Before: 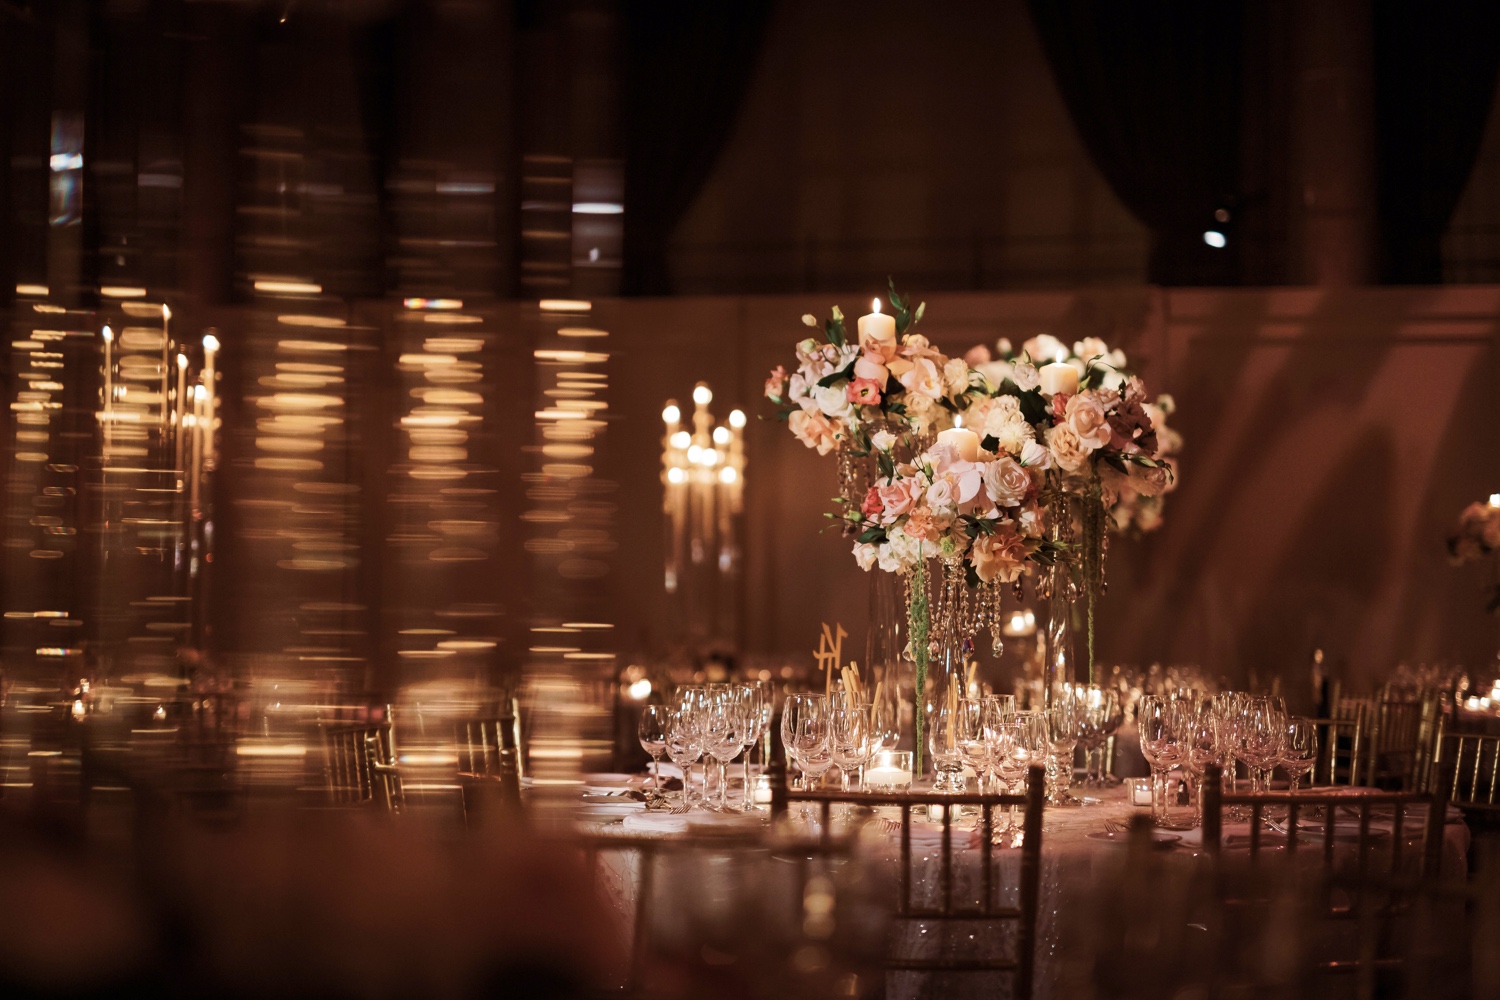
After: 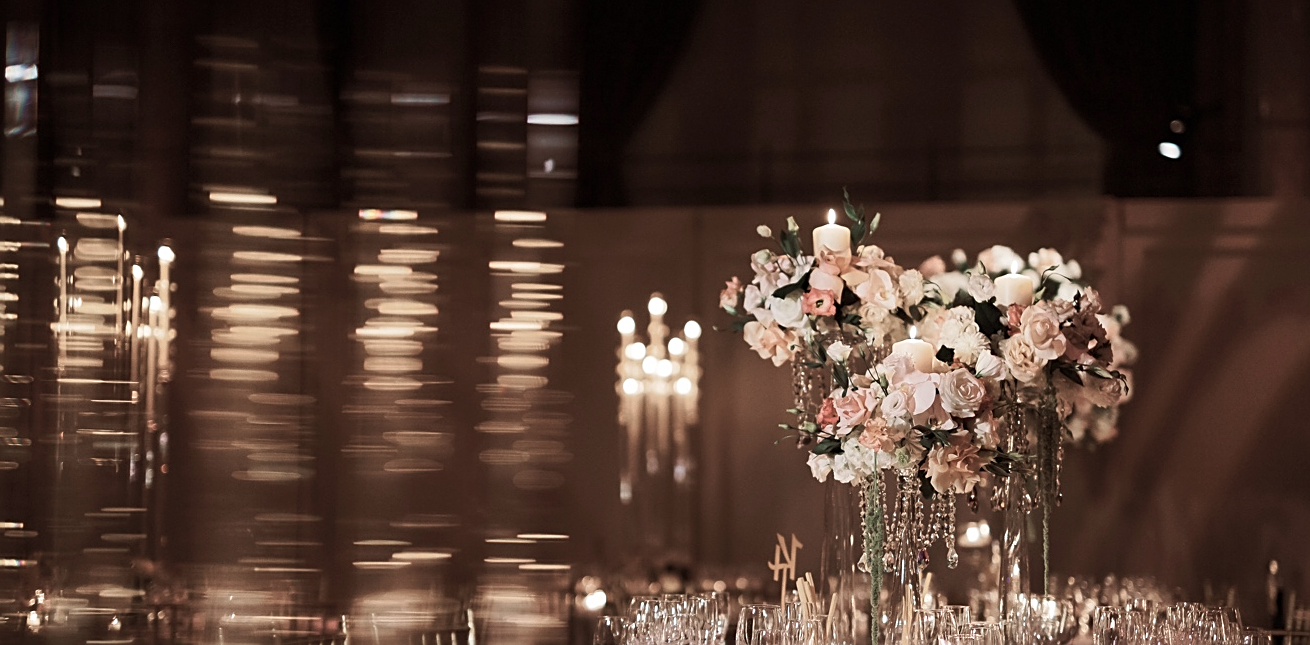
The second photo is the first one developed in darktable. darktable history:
color zones: curves: ch0 [(0, 0.559) (0.153, 0.551) (0.229, 0.5) (0.429, 0.5) (0.571, 0.5) (0.714, 0.5) (0.857, 0.5) (1, 0.559)]; ch1 [(0, 0.417) (0.112, 0.336) (0.213, 0.26) (0.429, 0.34) (0.571, 0.35) (0.683, 0.331) (0.857, 0.344) (1, 0.417)]
crop: left 3.015%, top 8.969%, right 9.647%, bottom 26.457%
sharpen: on, module defaults
